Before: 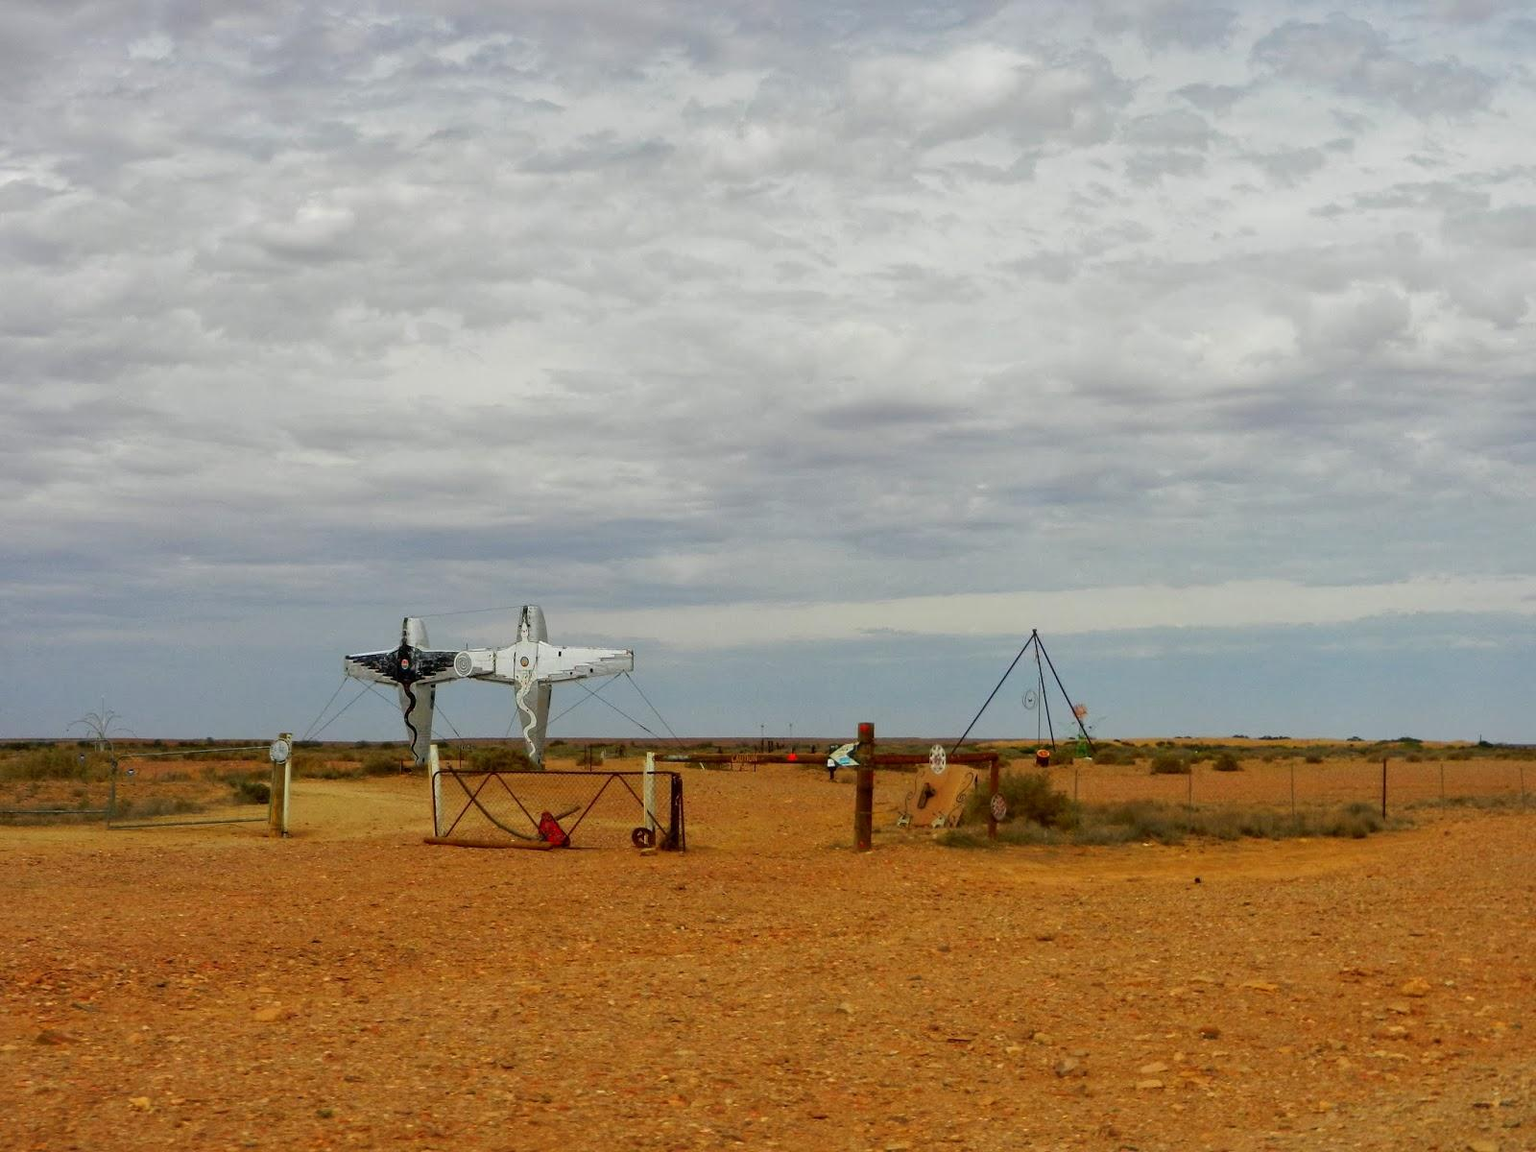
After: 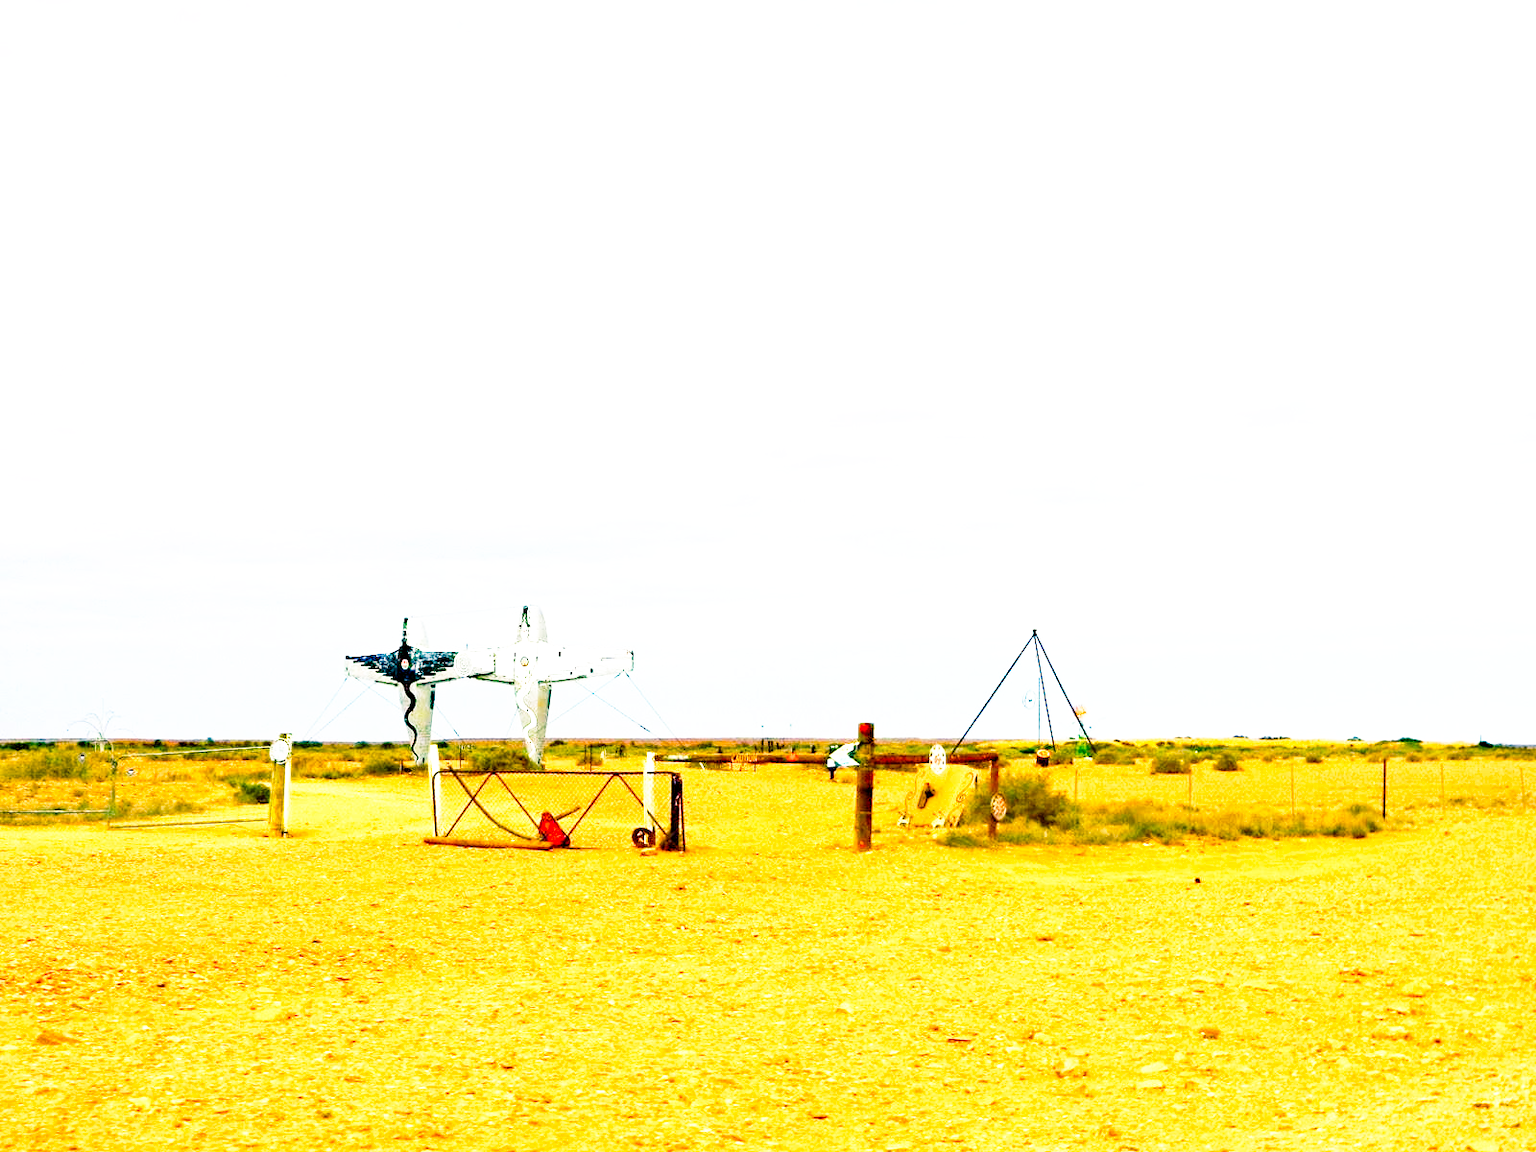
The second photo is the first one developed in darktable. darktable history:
base curve: curves: ch0 [(0, 0) (0.012, 0.01) (0.073, 0.168) (0.31, 0.711) (0.645, 0.957) (1, 1)], preserve colors none
haze removal: strength 0.29, distance 0.25, compatibility mode true, adaptive false
exposure: black level correction 0, exposure 1.741 EV, compensate exposure bias true, compensate highlight preservation false
color balance rgb: shadows lift › luminance -28.76%, shadows lift › chroma 10%, shadows lift › hue 230°, power › chroma 0.5%, power › hue 215°, highlights gain › luminance 7.14%, highlights gain › chroma 1%, highlights gain › hue 50°, global offset › luminance -0.29%, global offset › hue 260°, perceptual saturation grading › global saturation 20%, perceptual saturation grading › highlights -13.92%, perceptual saturation grading › shadows 50%
